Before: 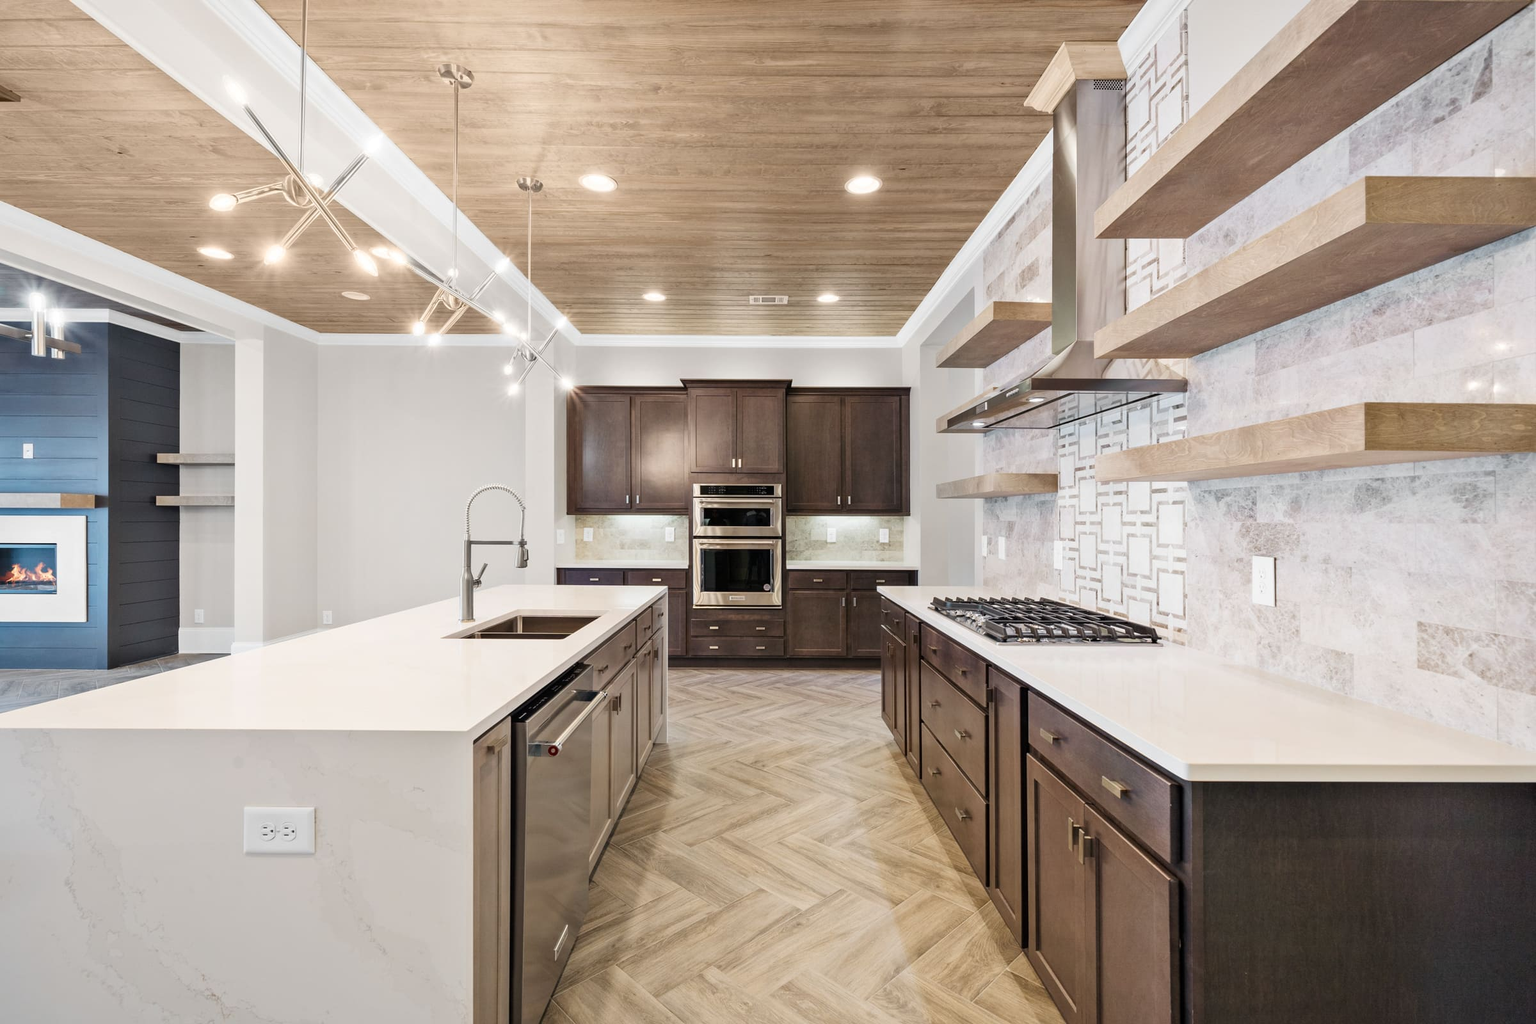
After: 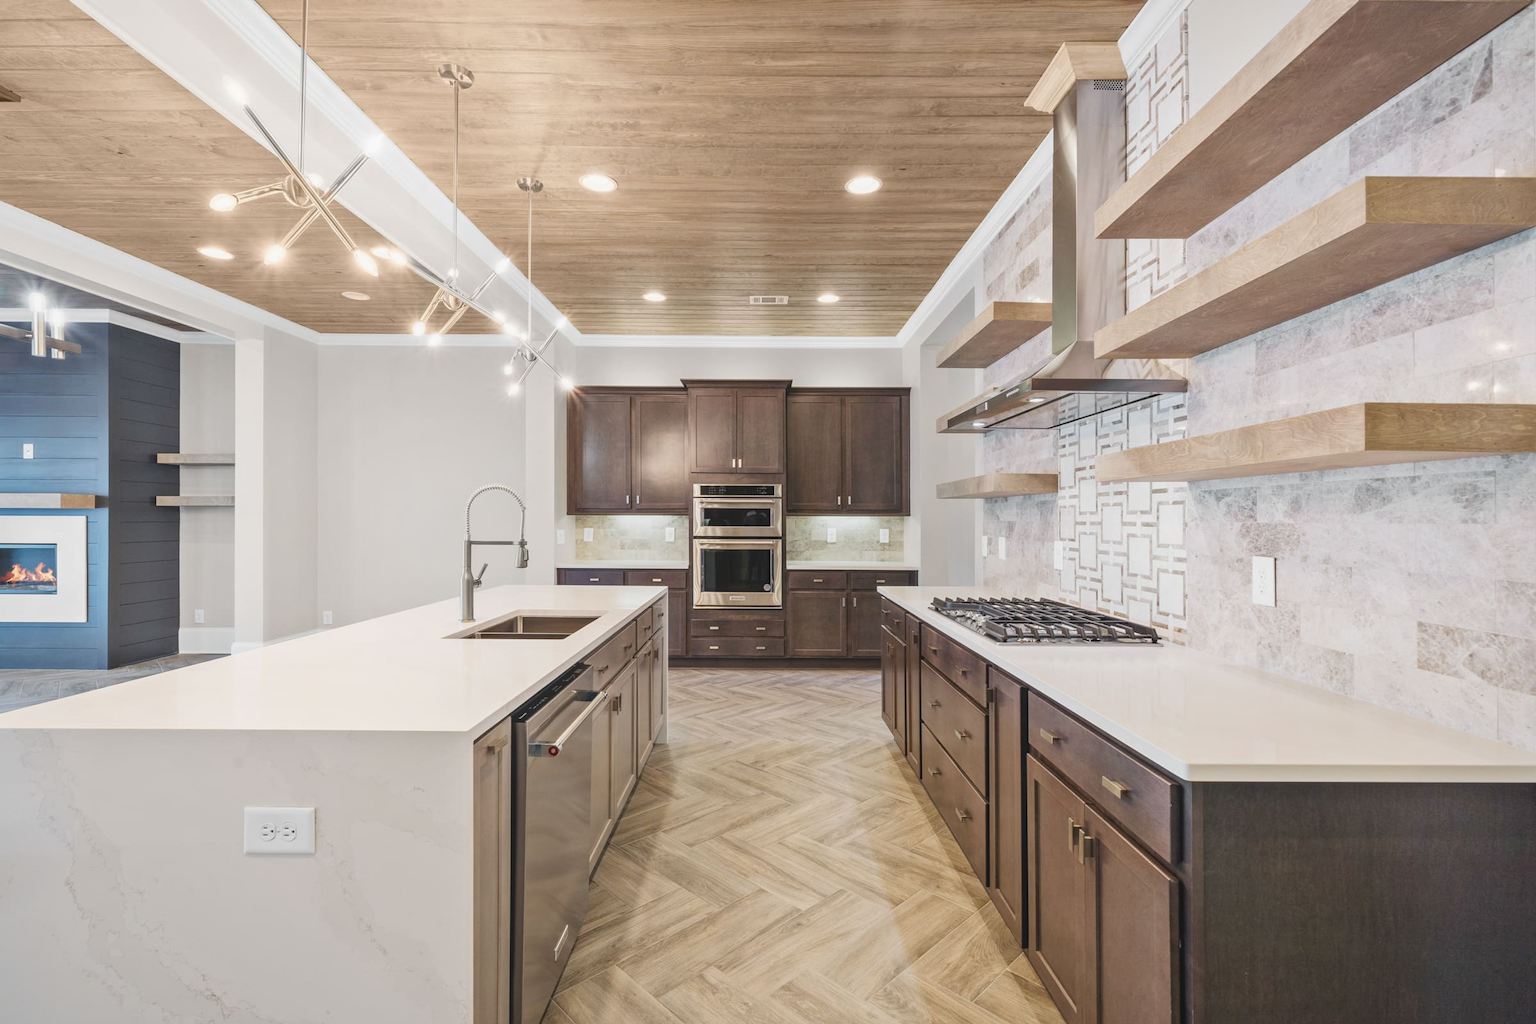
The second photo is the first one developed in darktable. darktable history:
local contrast: highlights 44%, shadows 6%, detail 98%
